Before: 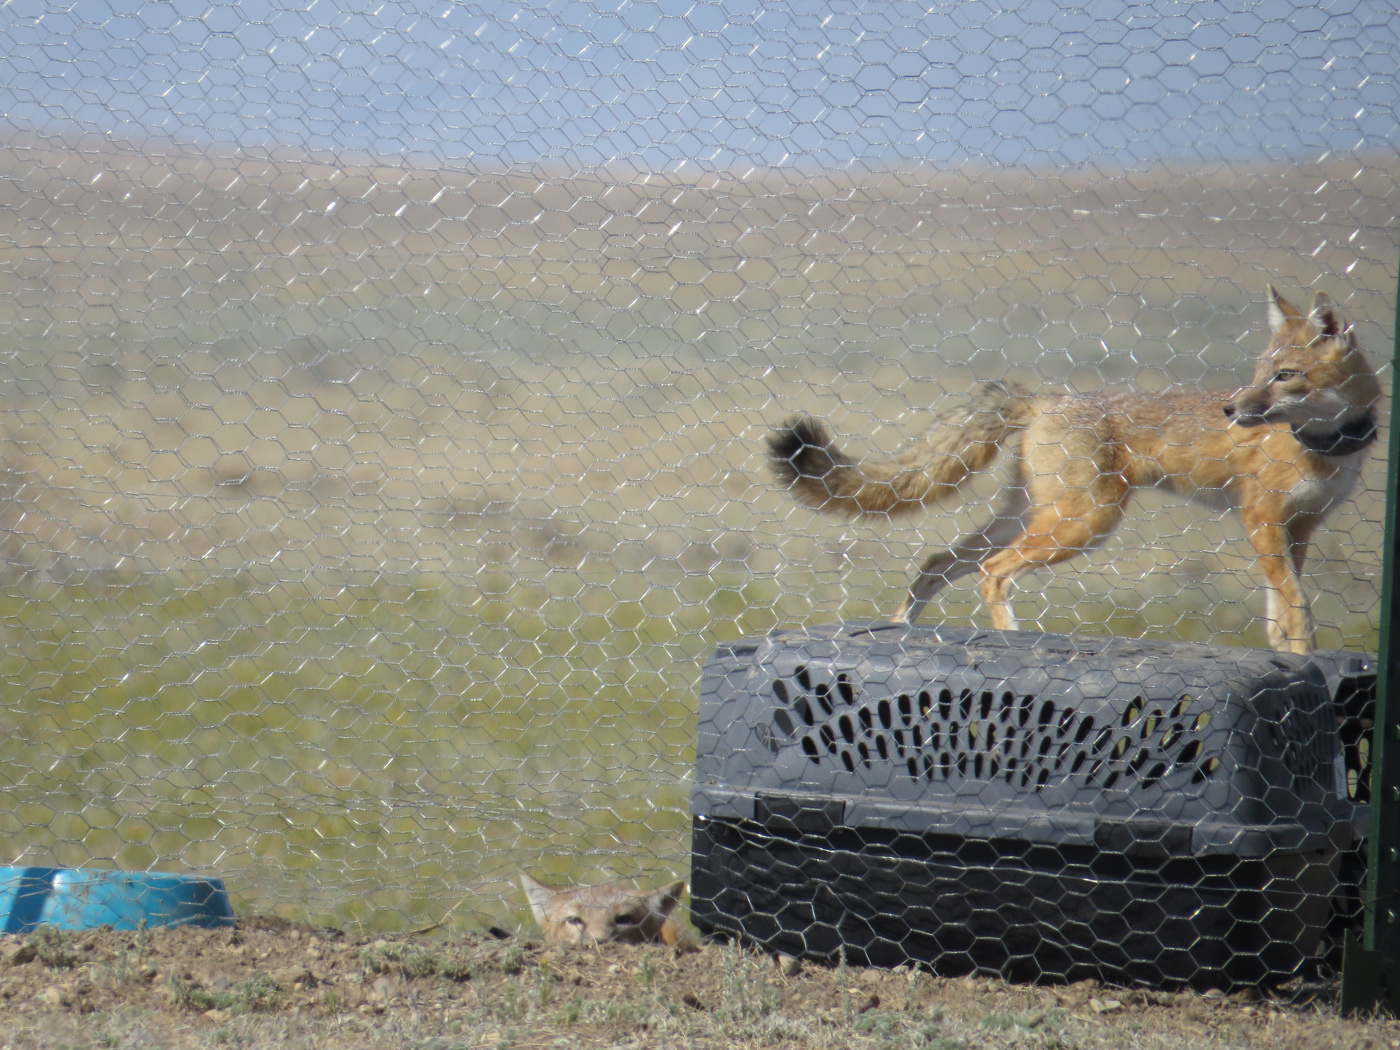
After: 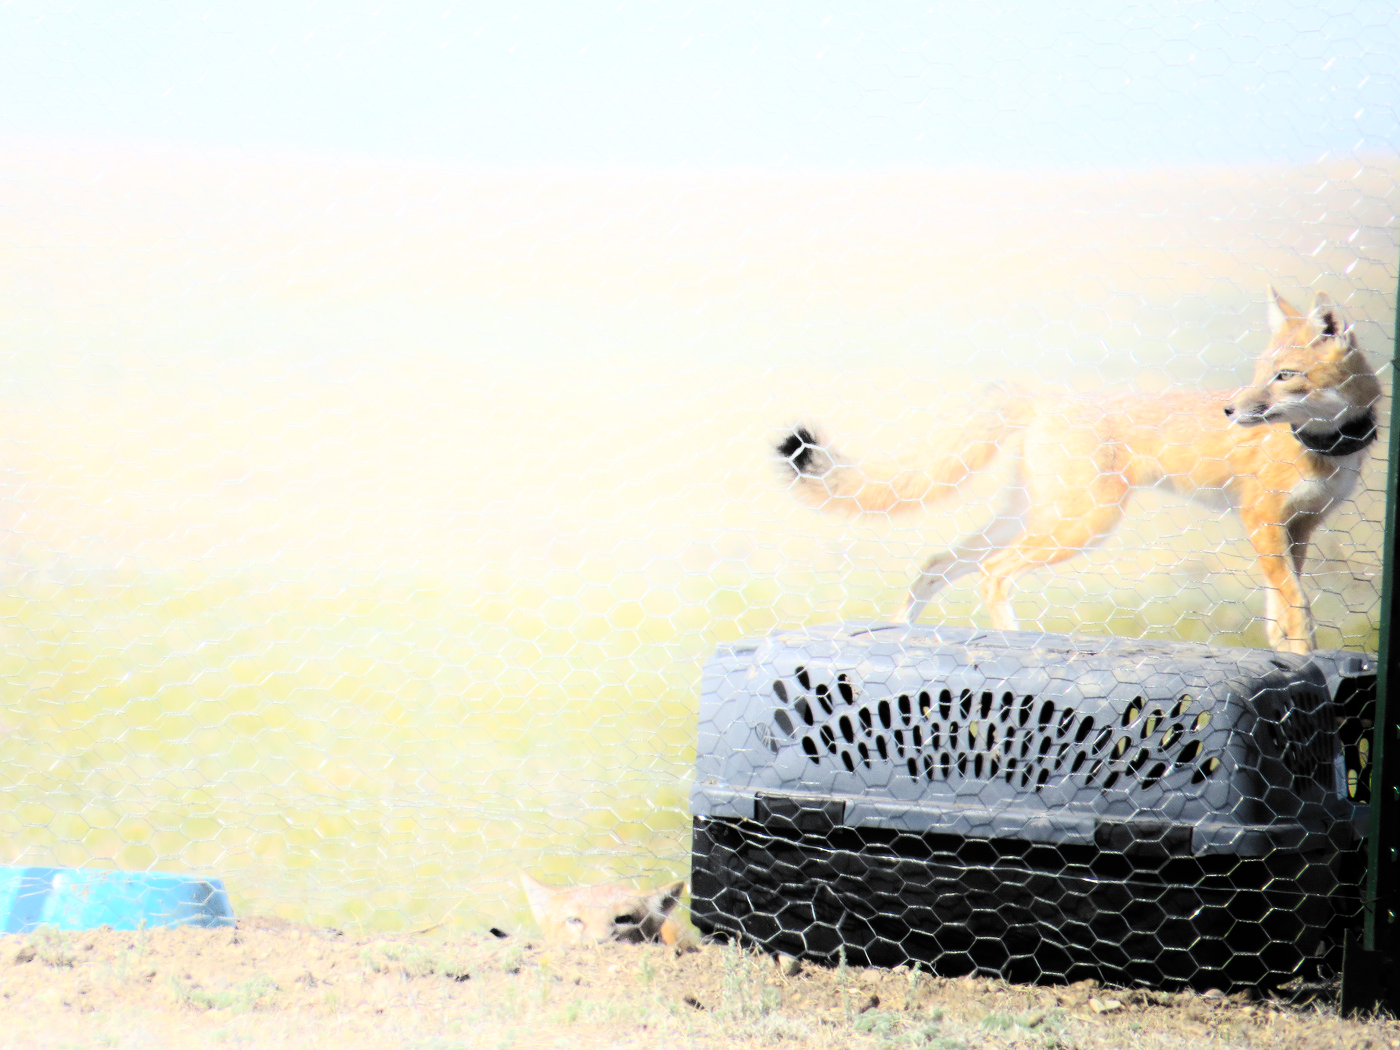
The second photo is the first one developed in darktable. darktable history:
contrast brightness saturation: contrast 0.039, saturation 0.158
filmic rgb: black relative exposure -5.02 EV, white relative exposure 3.55 EV, hardness 3.17, contrast 1.392, highlights saturation mix -30.71%, color science v6 (2022)
shadows and highlights: shadows -52.94, highlights 84.64, soften with gaussian
exposure: black level correction 0, exposure 1.1 EV, compensate highlight preservation false
